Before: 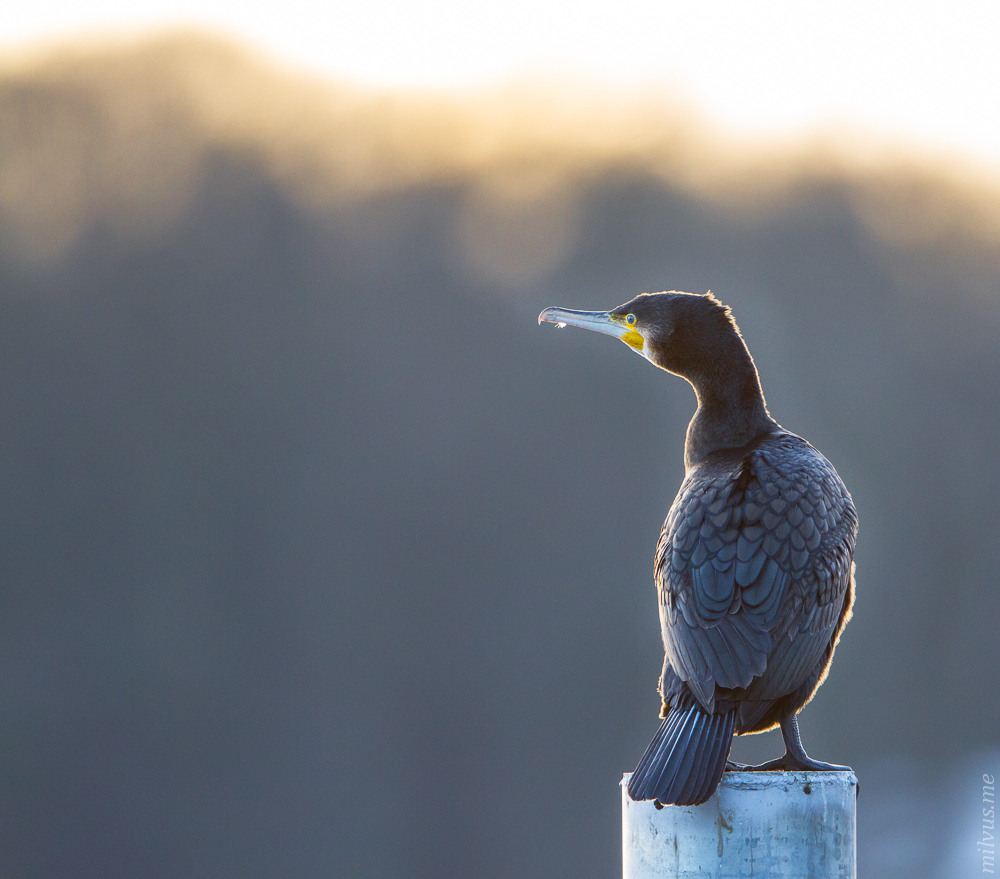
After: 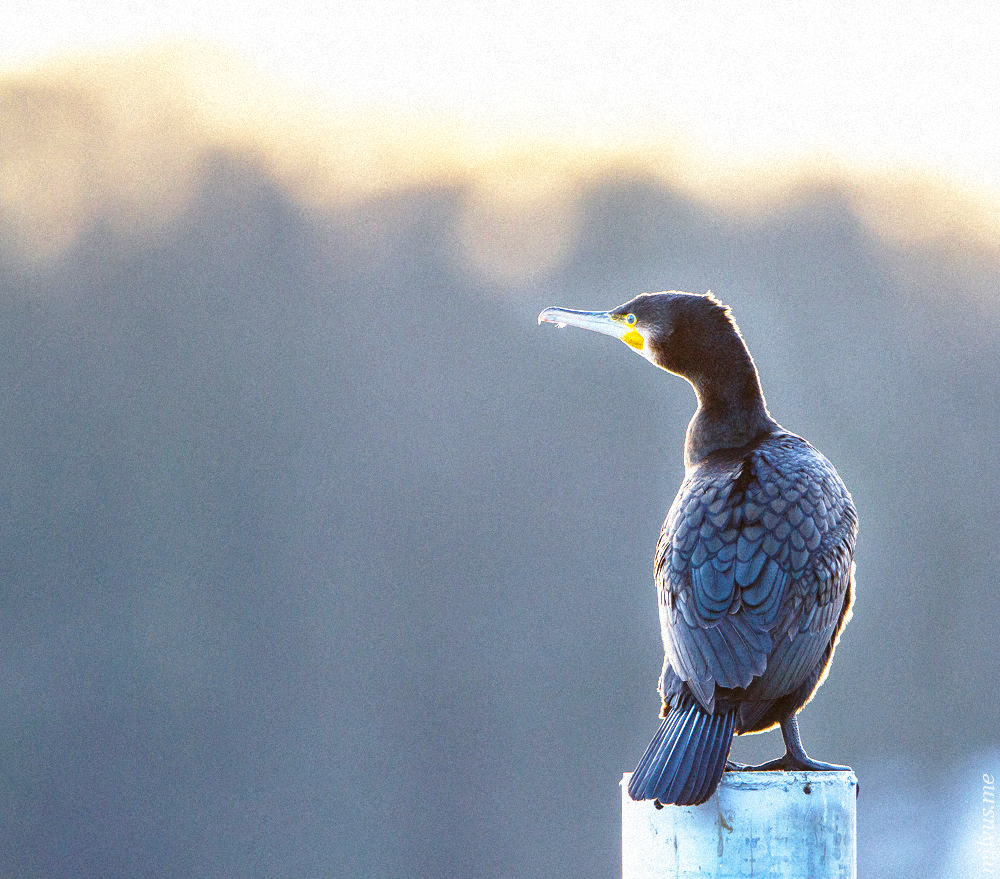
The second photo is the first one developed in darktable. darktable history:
grain: mid-tones bias 0%
base curve: curves: ch0 [(0, 0) (0.026, 0.03) (0.109, 0.232) (0.351, 0.748) (0.669, 0.968) (1, 1)], preserve colors none
